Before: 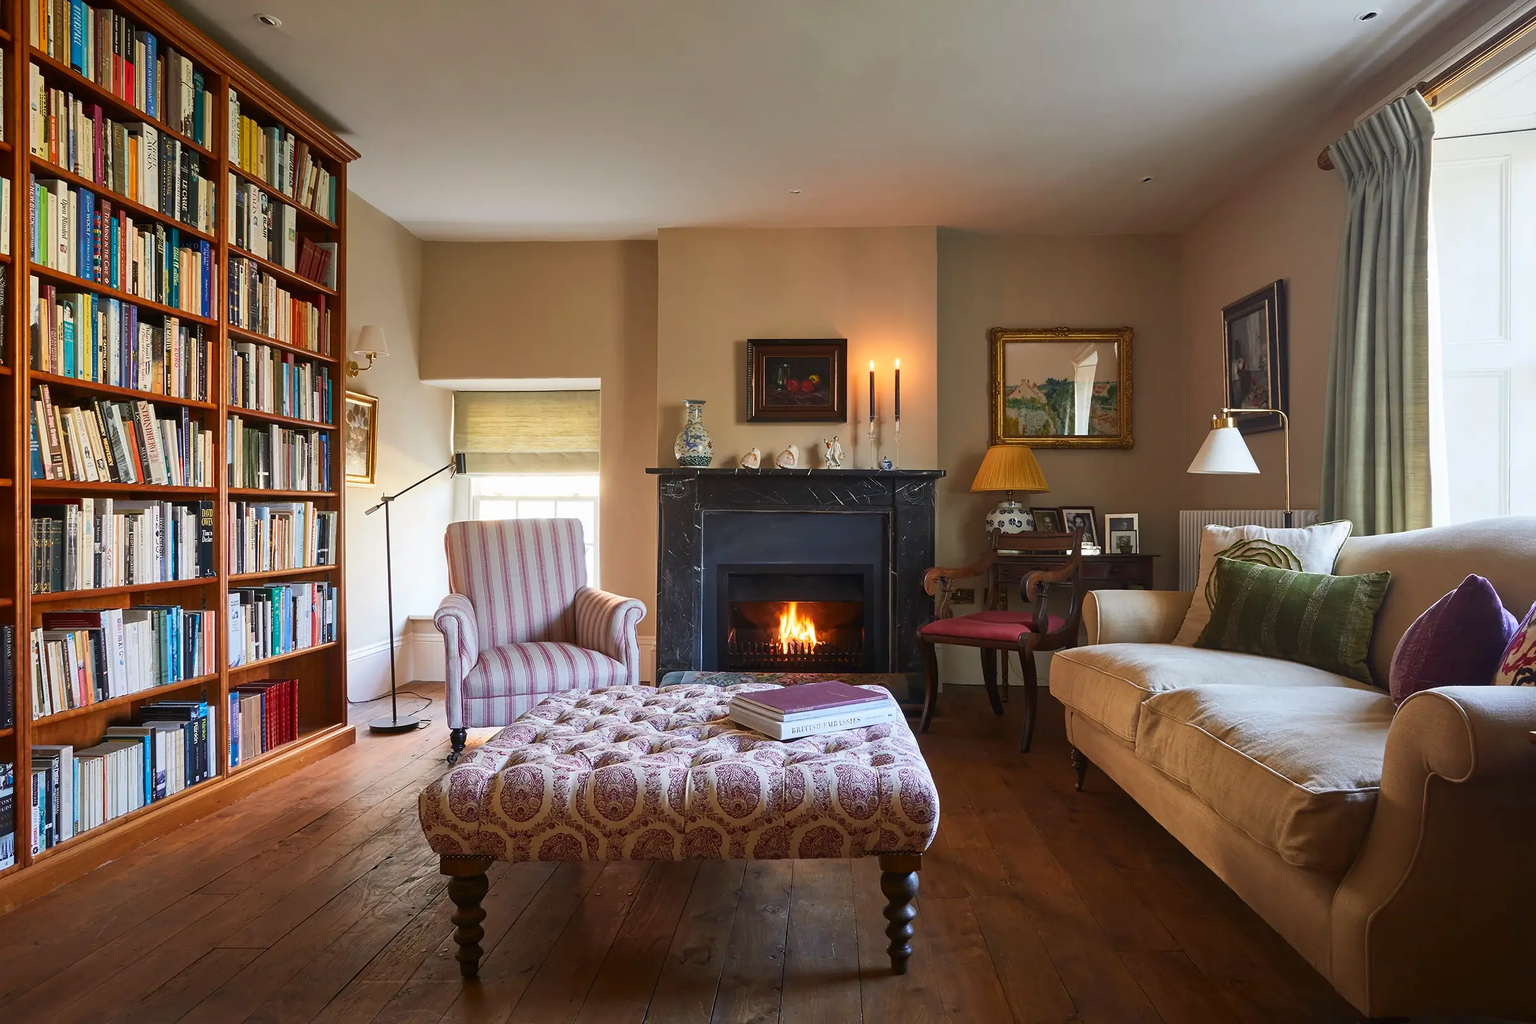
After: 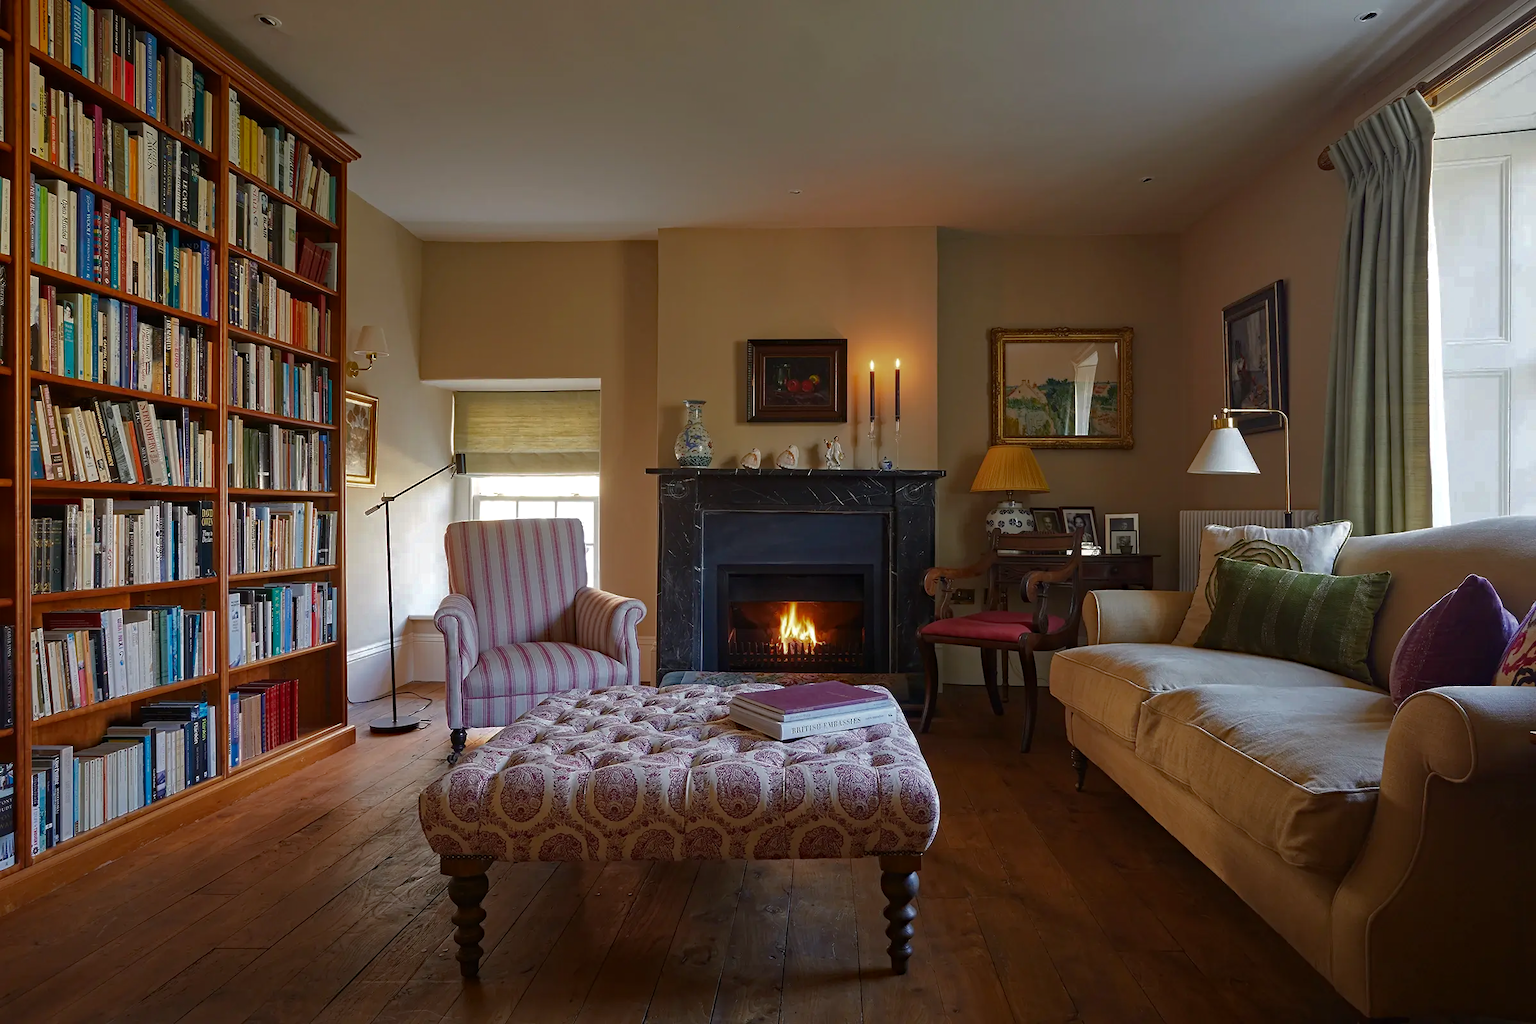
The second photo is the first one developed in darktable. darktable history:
base curve: curves: ch0 [(0, 0) (0.826, 0.587) (1, 1)]
haze removal: strength 0.29, distance 0.25, compatibility mode true, adaptive false
